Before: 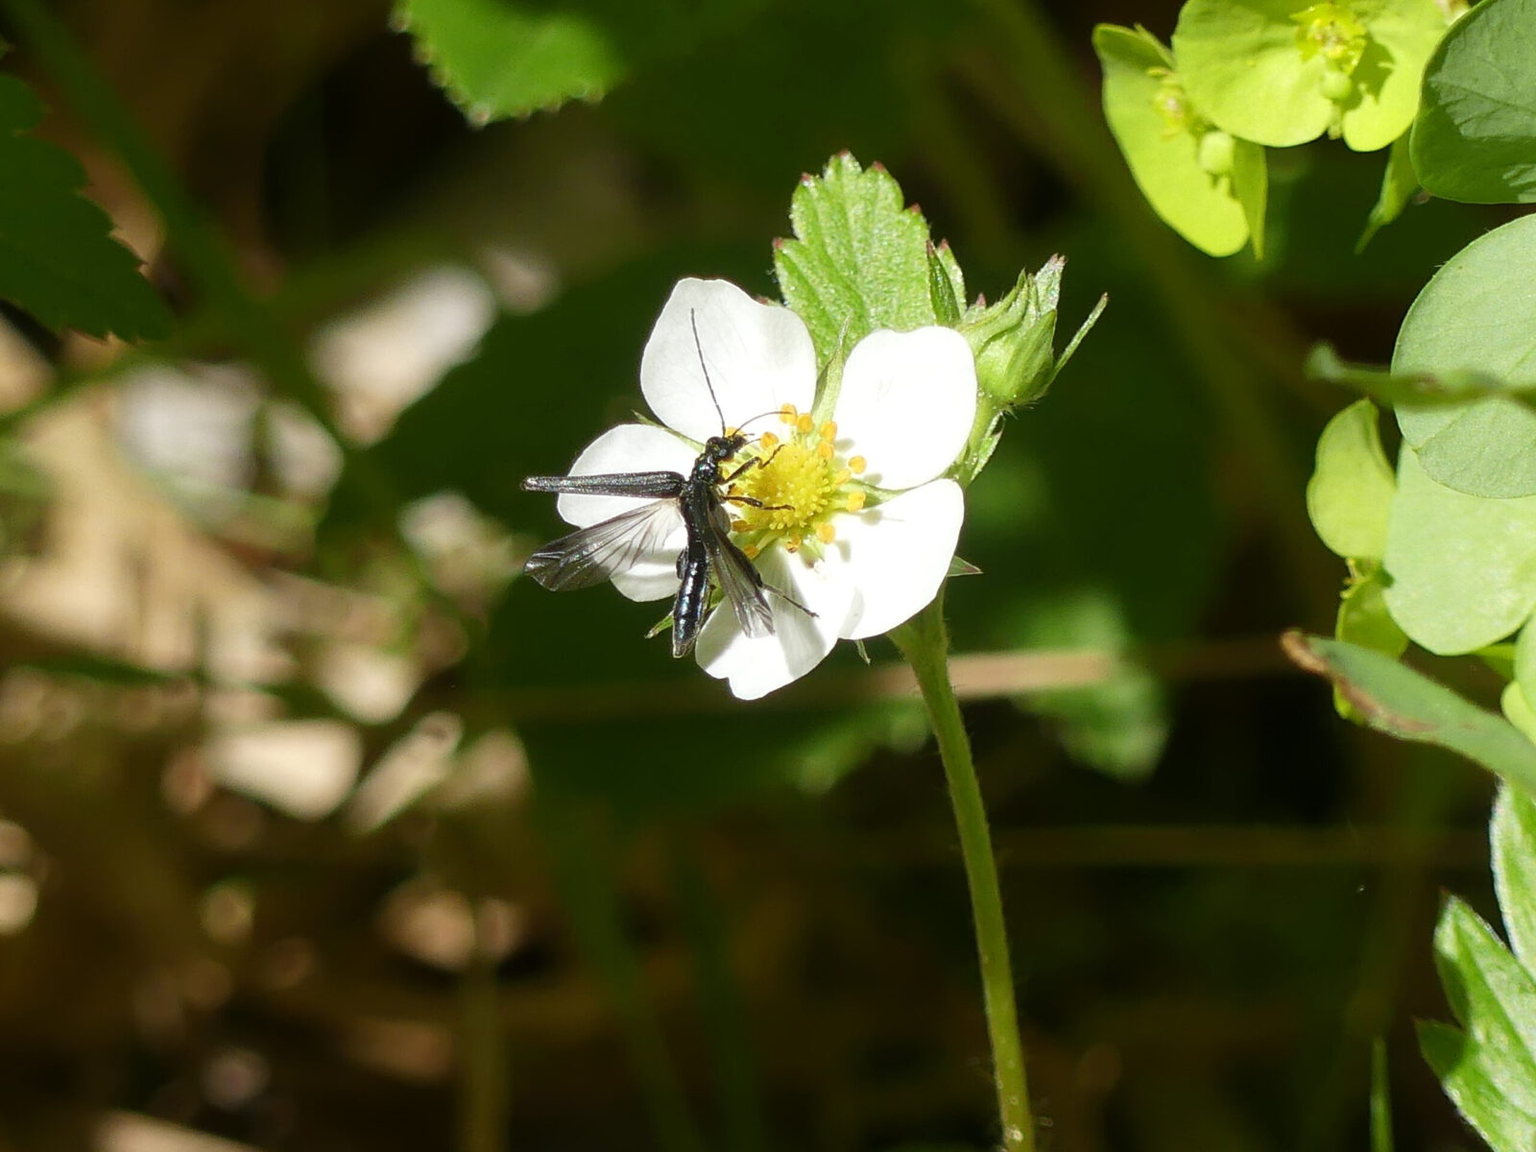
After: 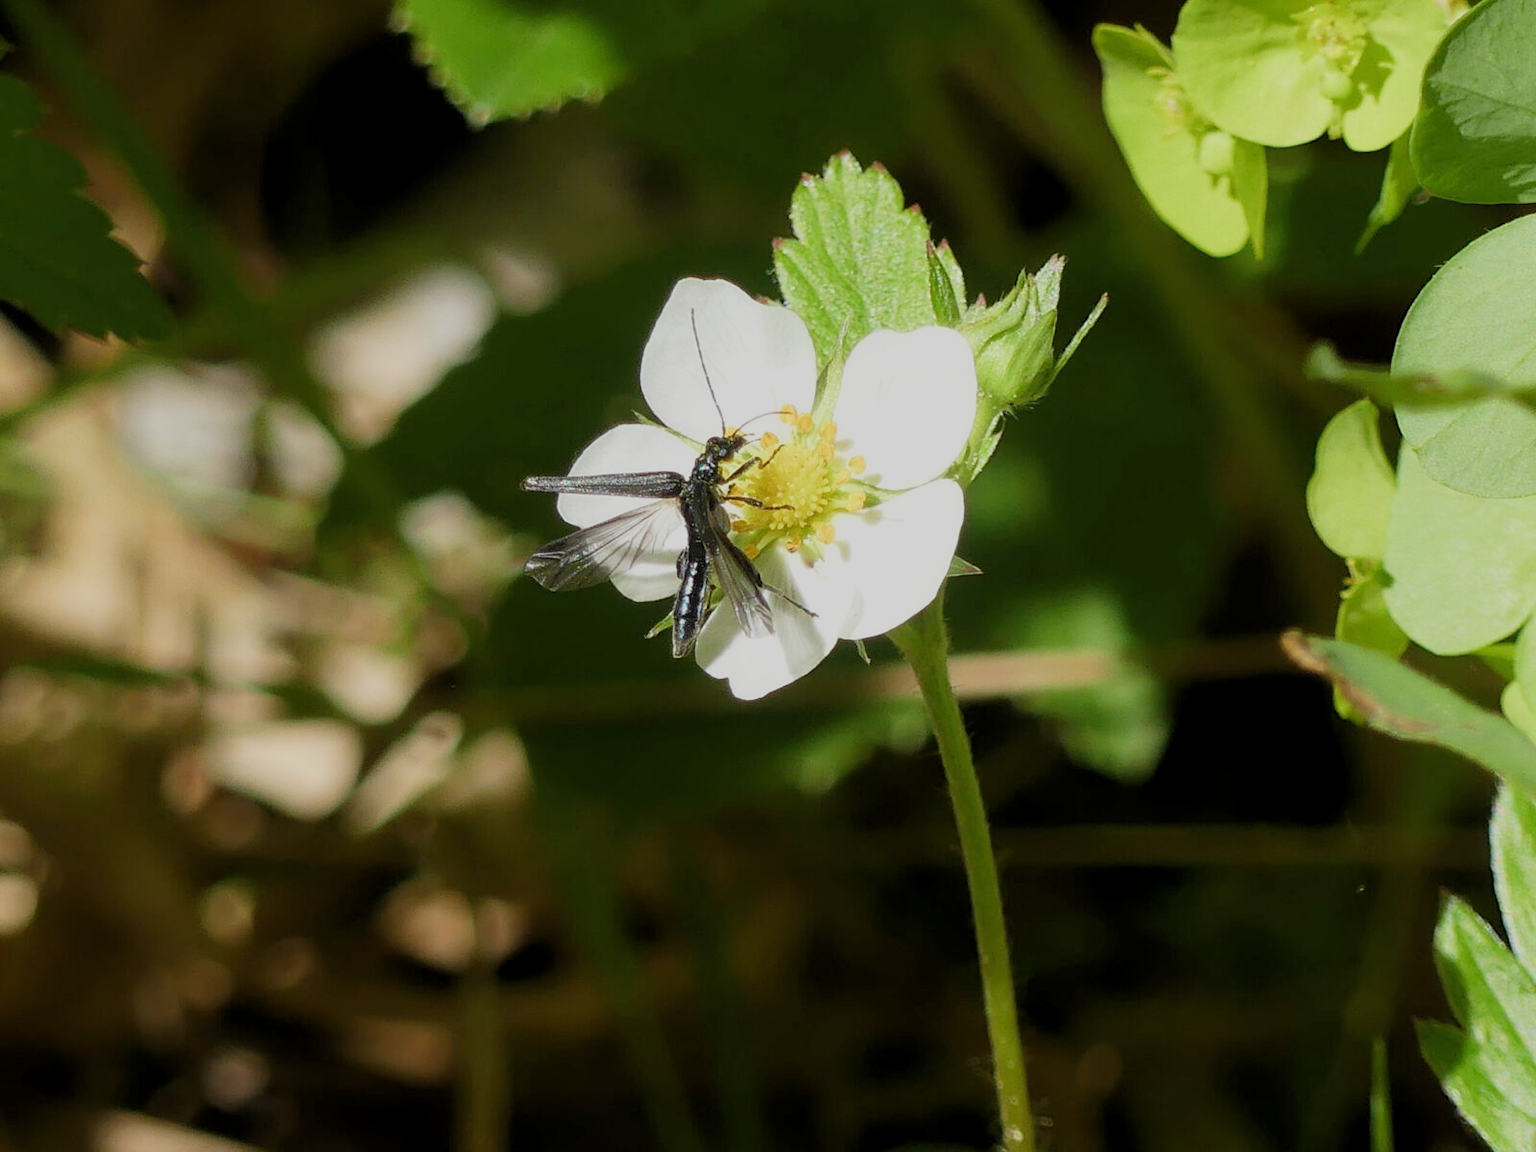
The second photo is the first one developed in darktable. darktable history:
filmic rgb: black relative exposure -12.99 EV, white relative exposure 4.05 EV, threshold 5.94 EV, target white luminance 85.133%, hardness 6.3, latitude 41.53%, contrast 0.865, shadows ↔ highlights balance 9.08%, color science v5 (2021), contrast in shadows safe, contrast in highlights safe, enable highlight reconstruction true
levels: levels [0.031, 0.5, 0.969]
